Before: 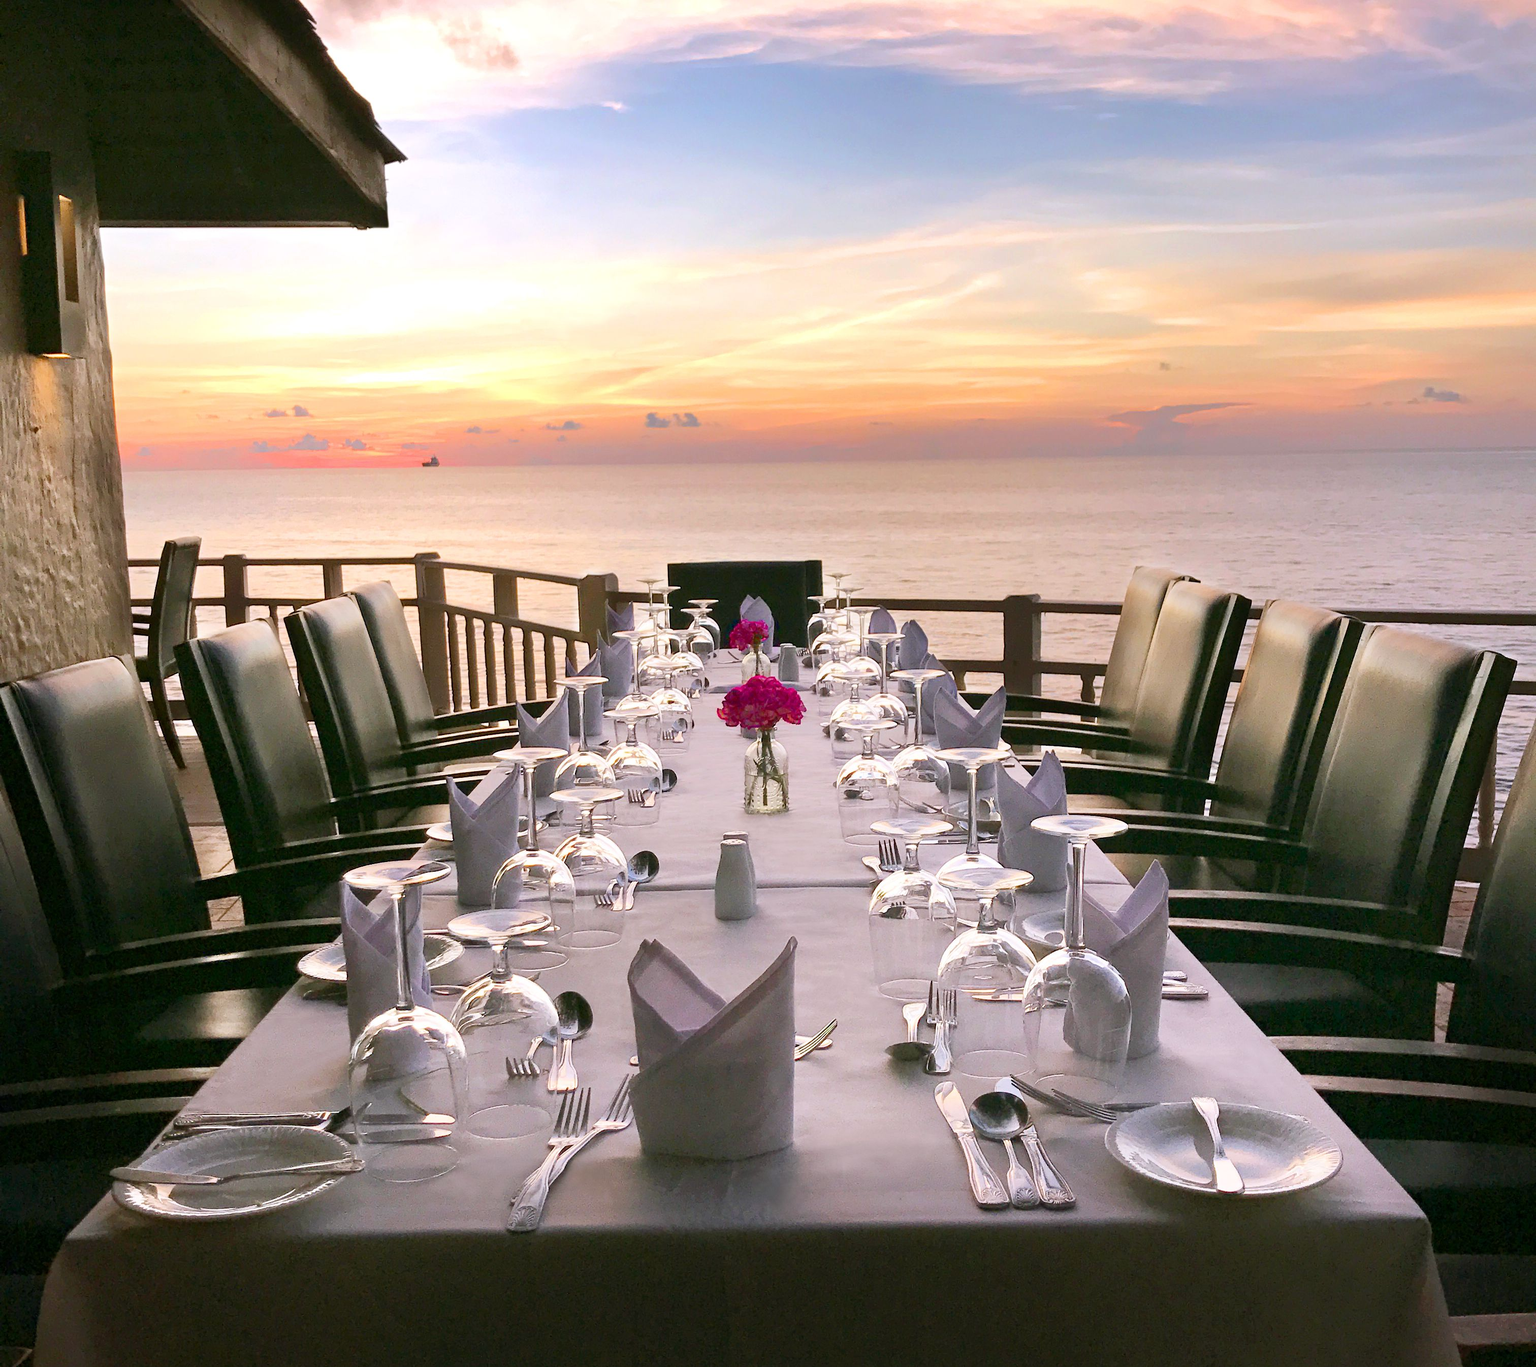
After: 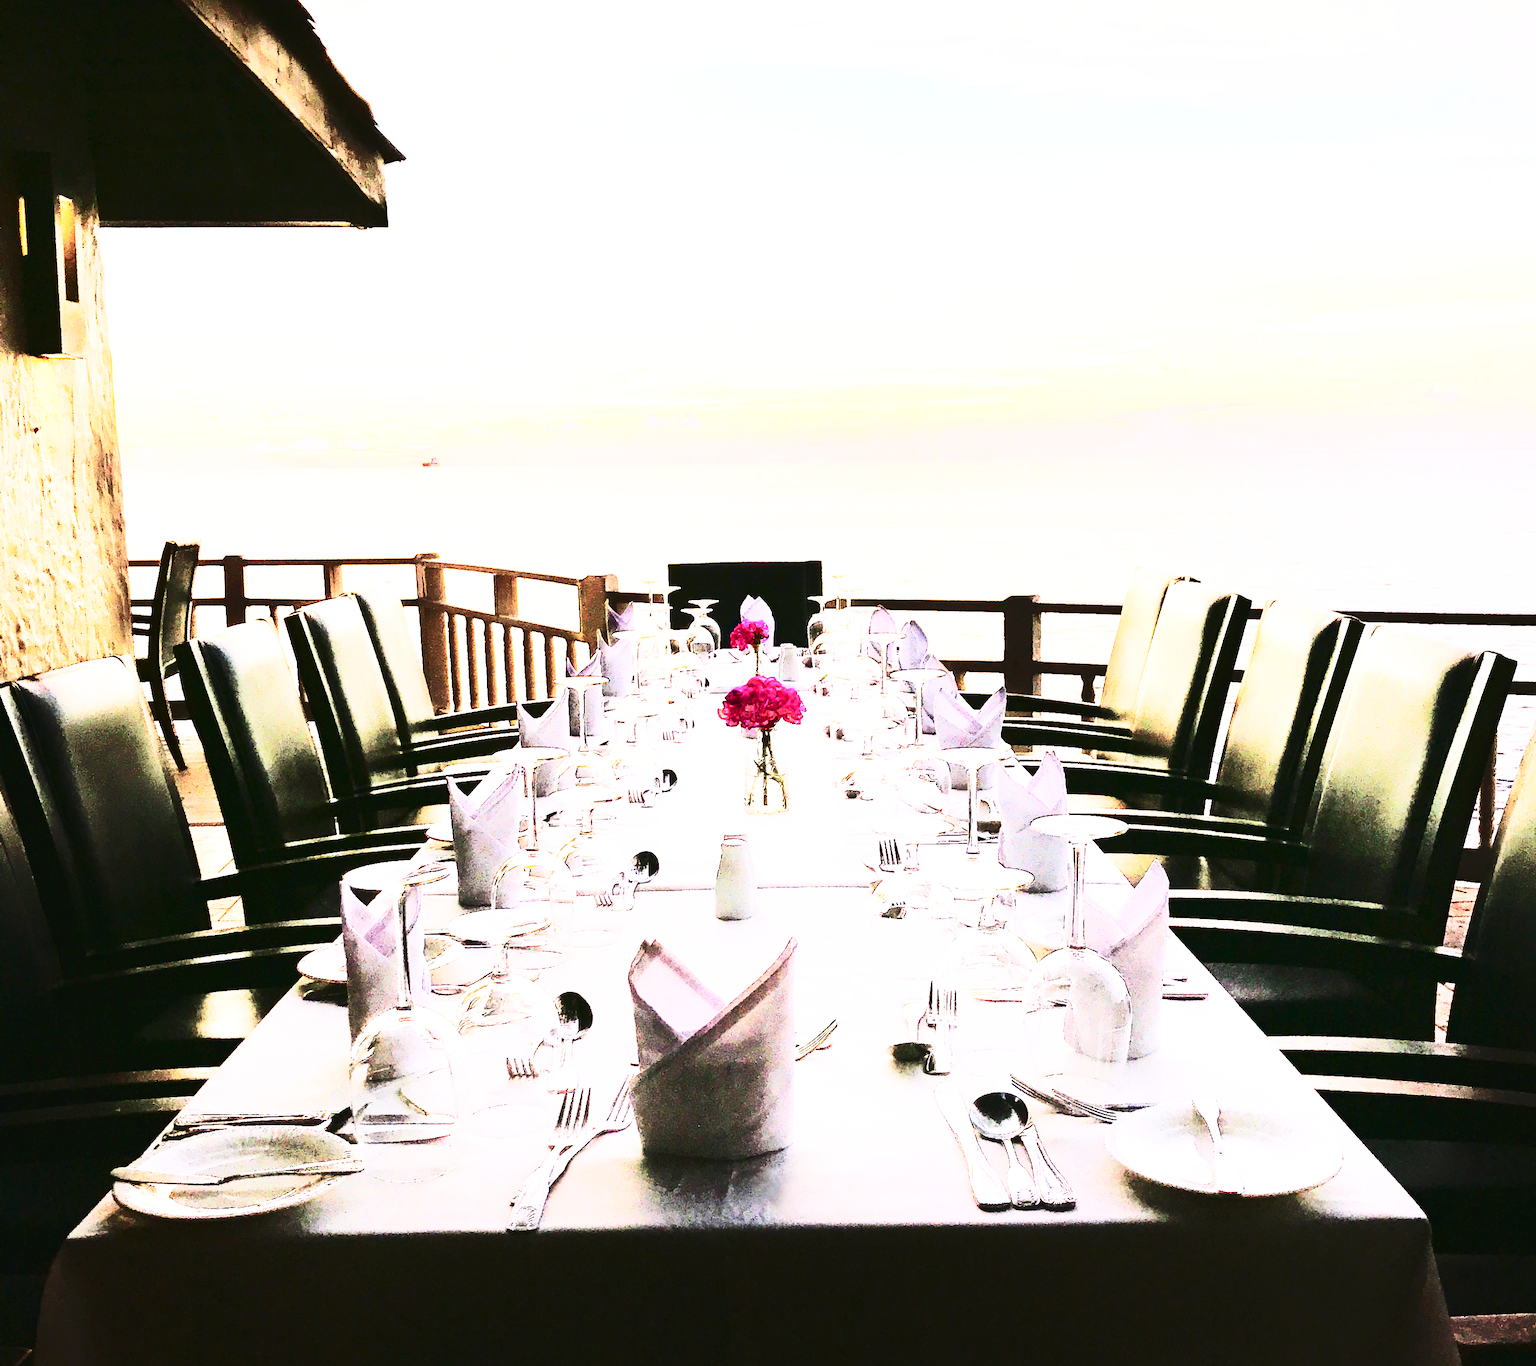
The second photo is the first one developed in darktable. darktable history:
exposure: exposure 0.402 EV, compensate highlight preservation false
contrast brightness saturation: contrast 0.5, saturation -0.093
base curve: curves: ch0 [(0, 0.015) (0.085, 0.116) (0.134, 0.298) (0.19, 0.545) (0.296, 0.764) (0.599, 0.982) (1, 1)], preserve colors none
